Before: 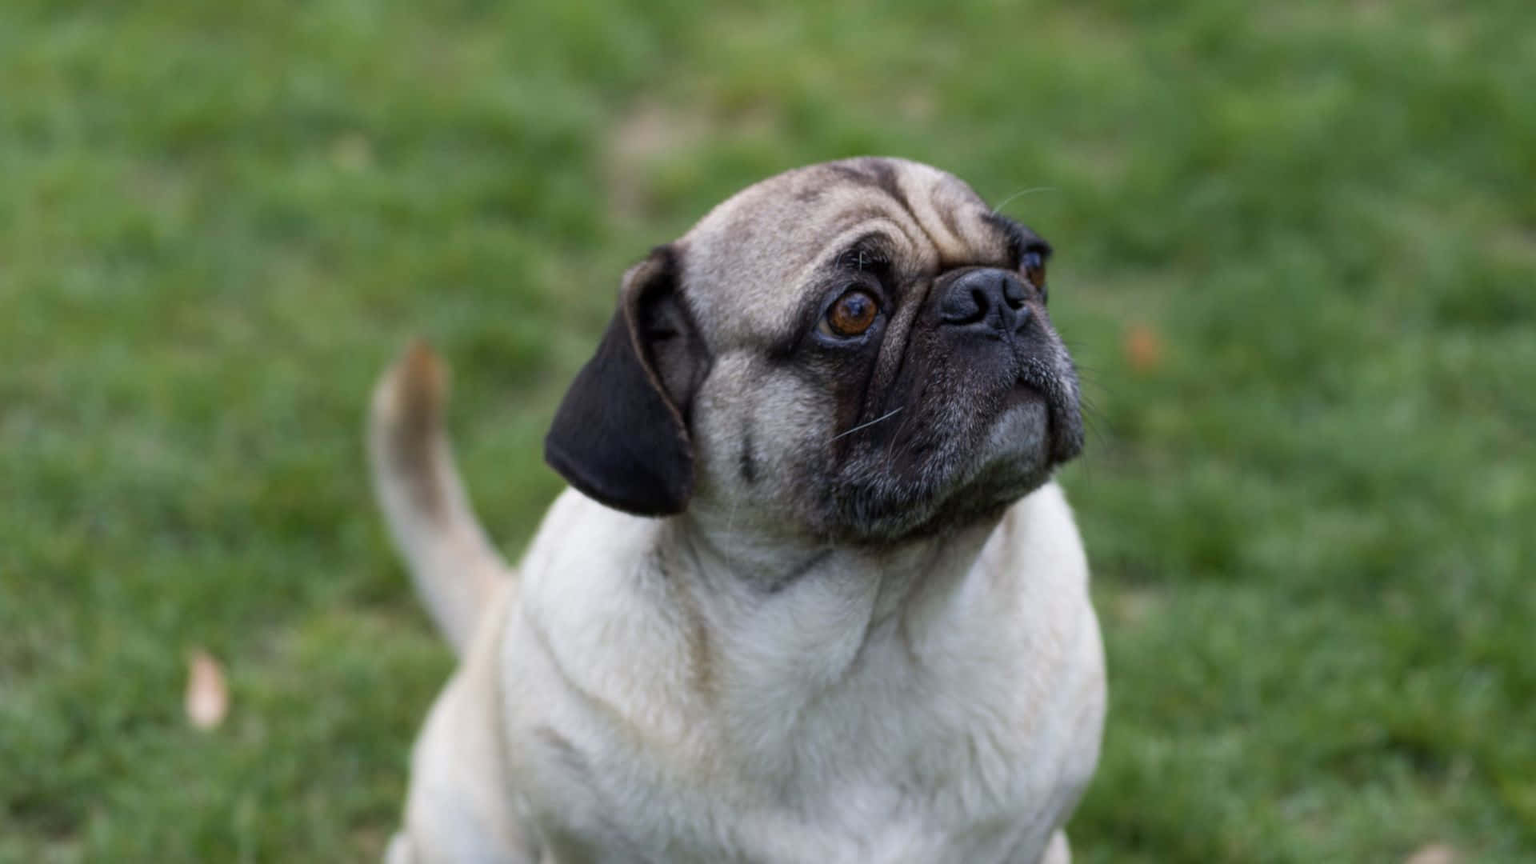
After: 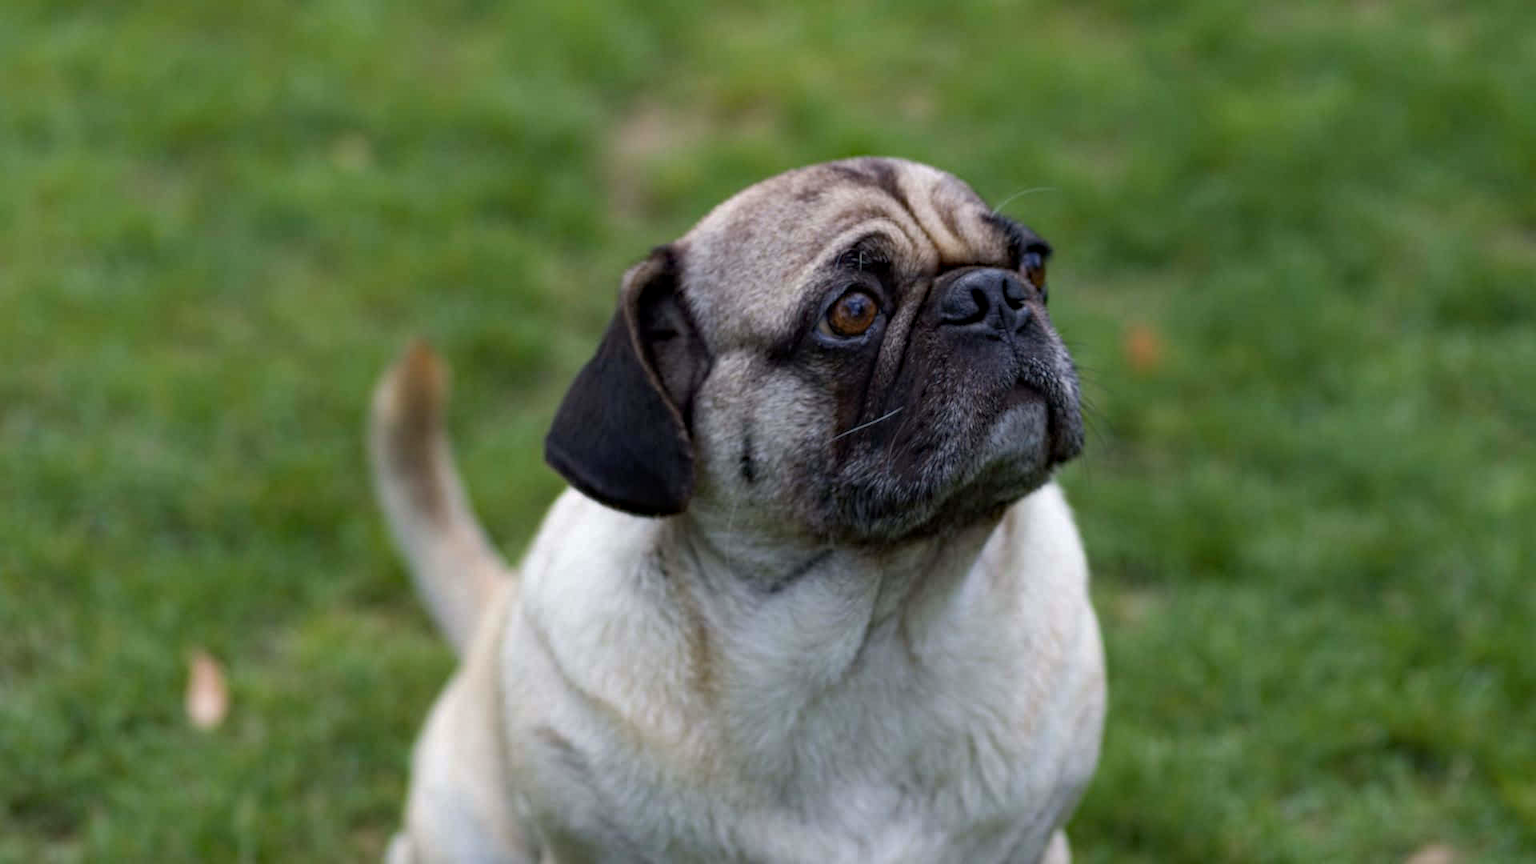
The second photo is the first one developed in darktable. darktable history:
haze removal: strength 0.29, distance 0.253, compatibility mode true, adaptive false
